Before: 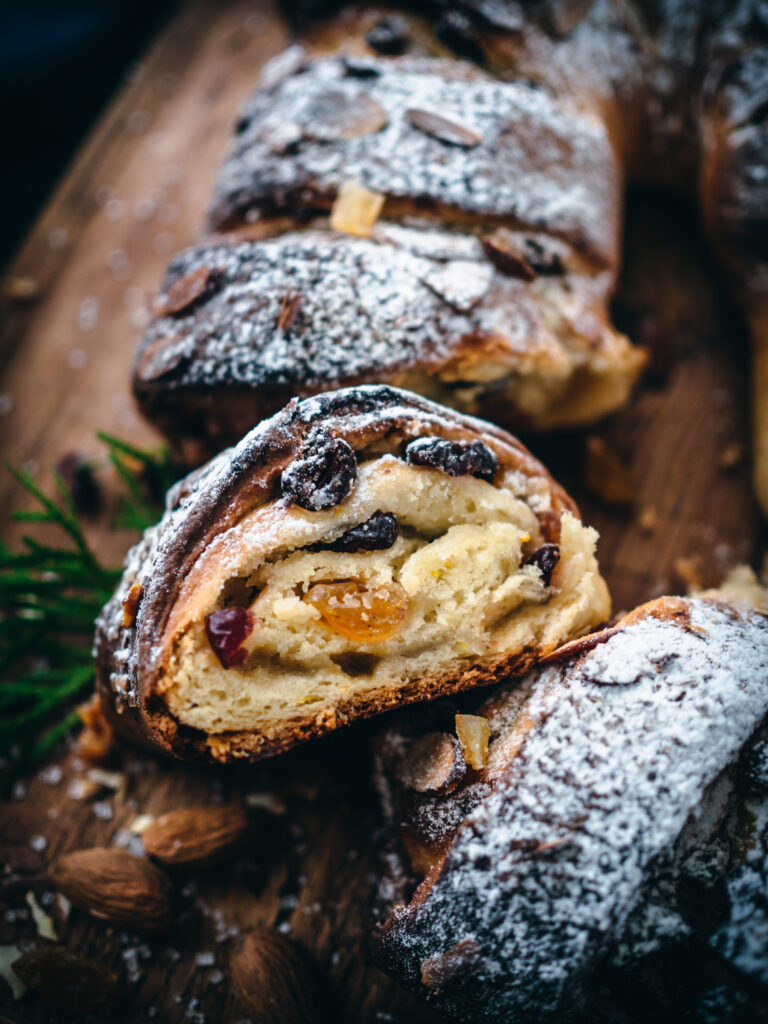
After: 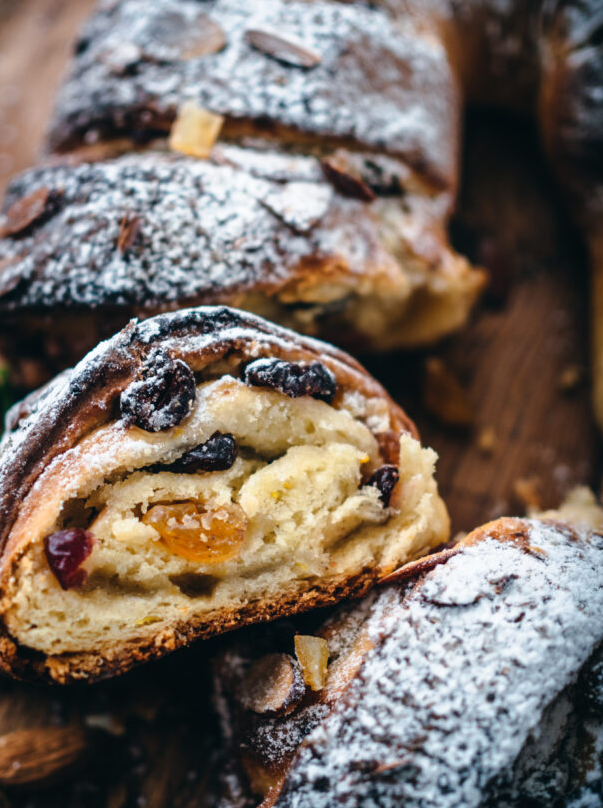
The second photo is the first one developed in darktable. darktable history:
crop and rotate: left 21.084%, top 7.716%, right 0.367%, bottom 13.29%
